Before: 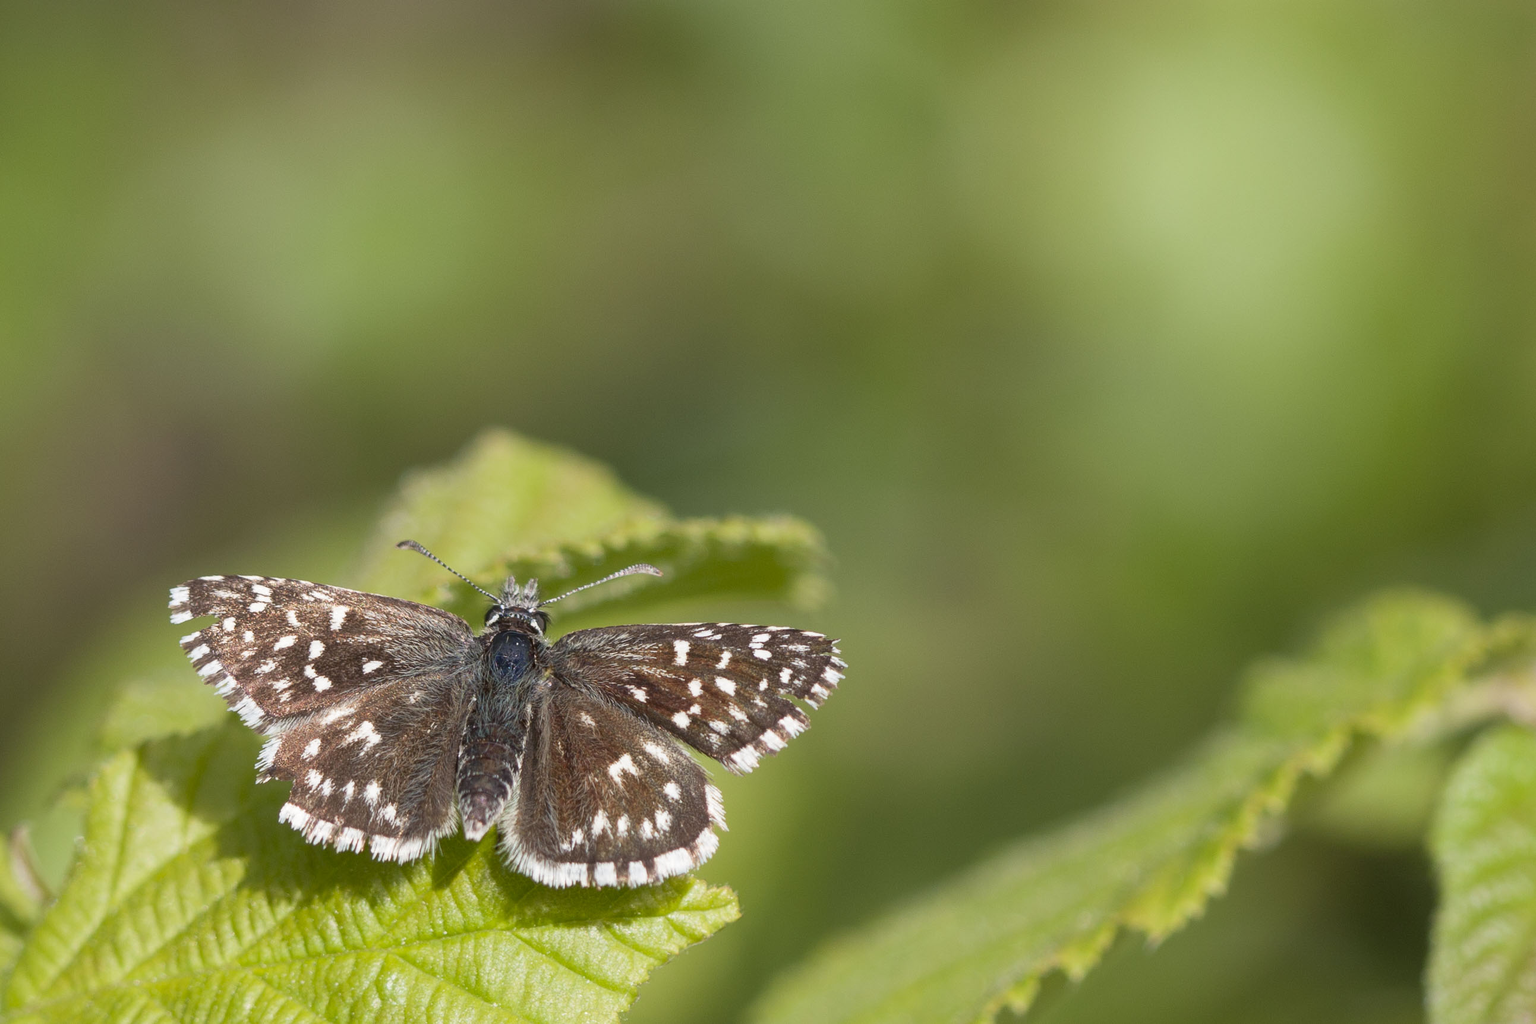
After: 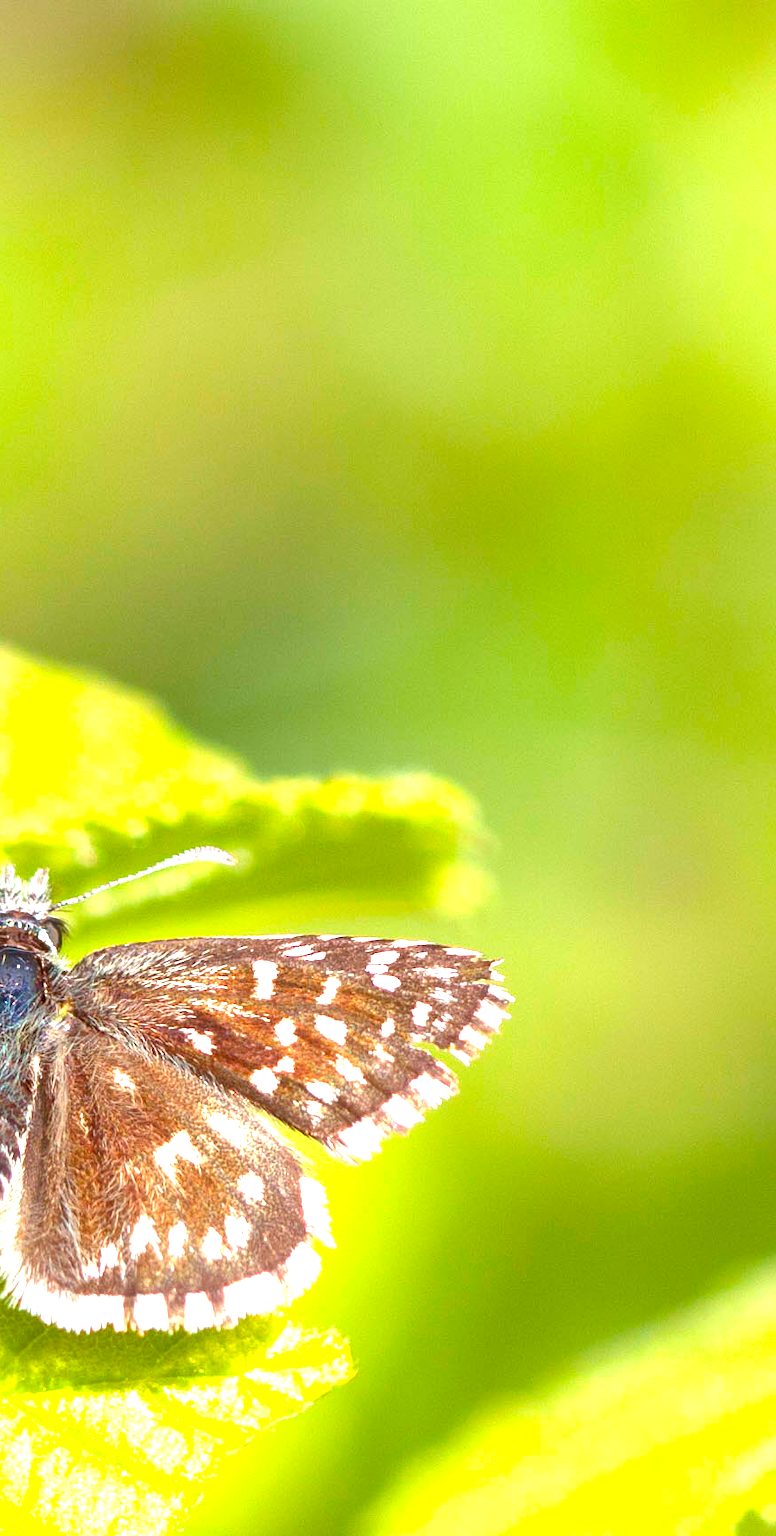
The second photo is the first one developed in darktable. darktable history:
crop: left 32.888%, right 33.43%
tone equalizer: smoothing diameter 24.96%, edges refinement/feathering 8.24, preserve details guided filter
color balance rgb: shadows lift › chroma 9.669%, shadows lift › hue 43.48°, linear chroma grading › global chroma 0.439%, perceptual saturation grading › global saturation 0.169%, global vibrance 50.319%
exposure: black level correction 0, exposure 1.74 EV, compensate highlight preservation false
